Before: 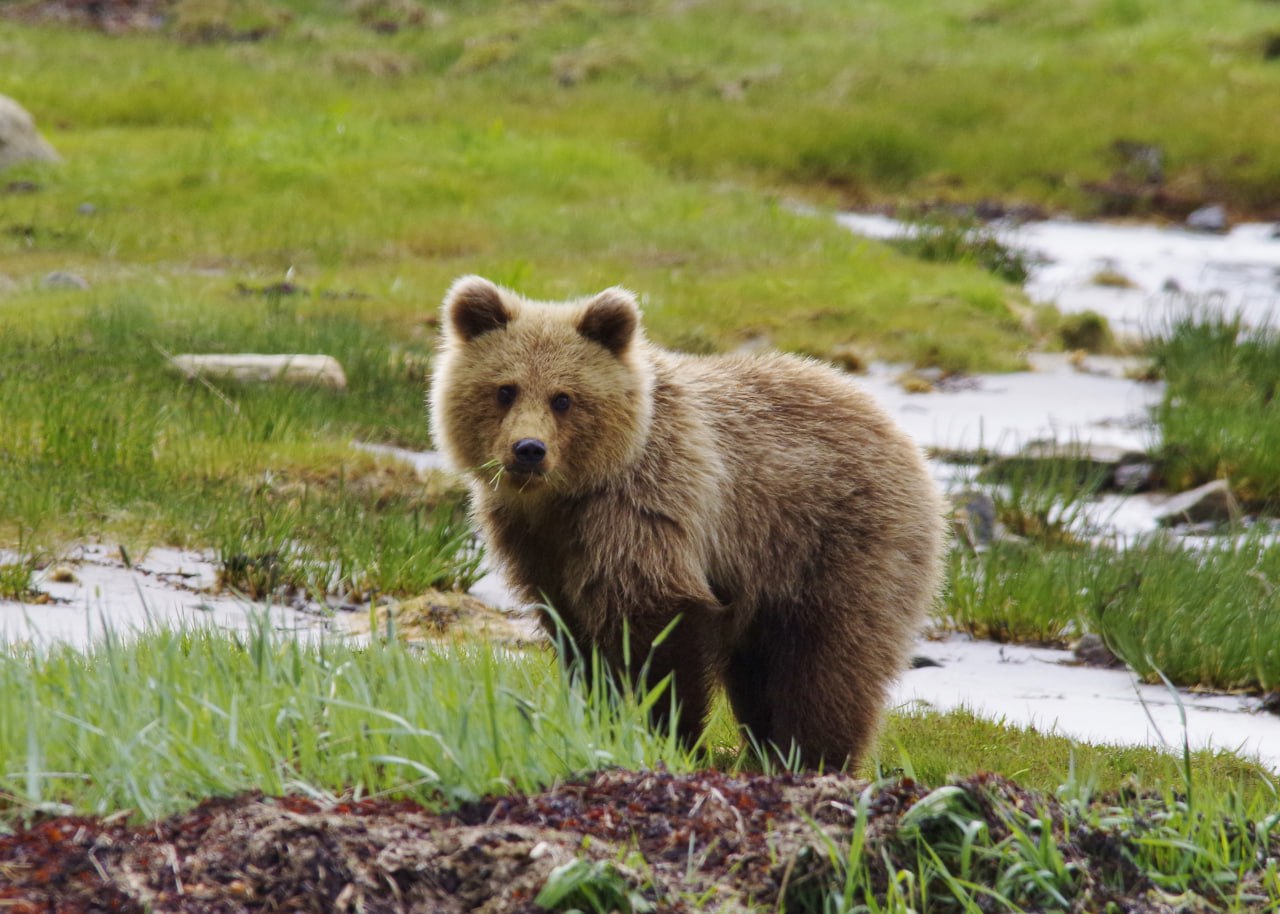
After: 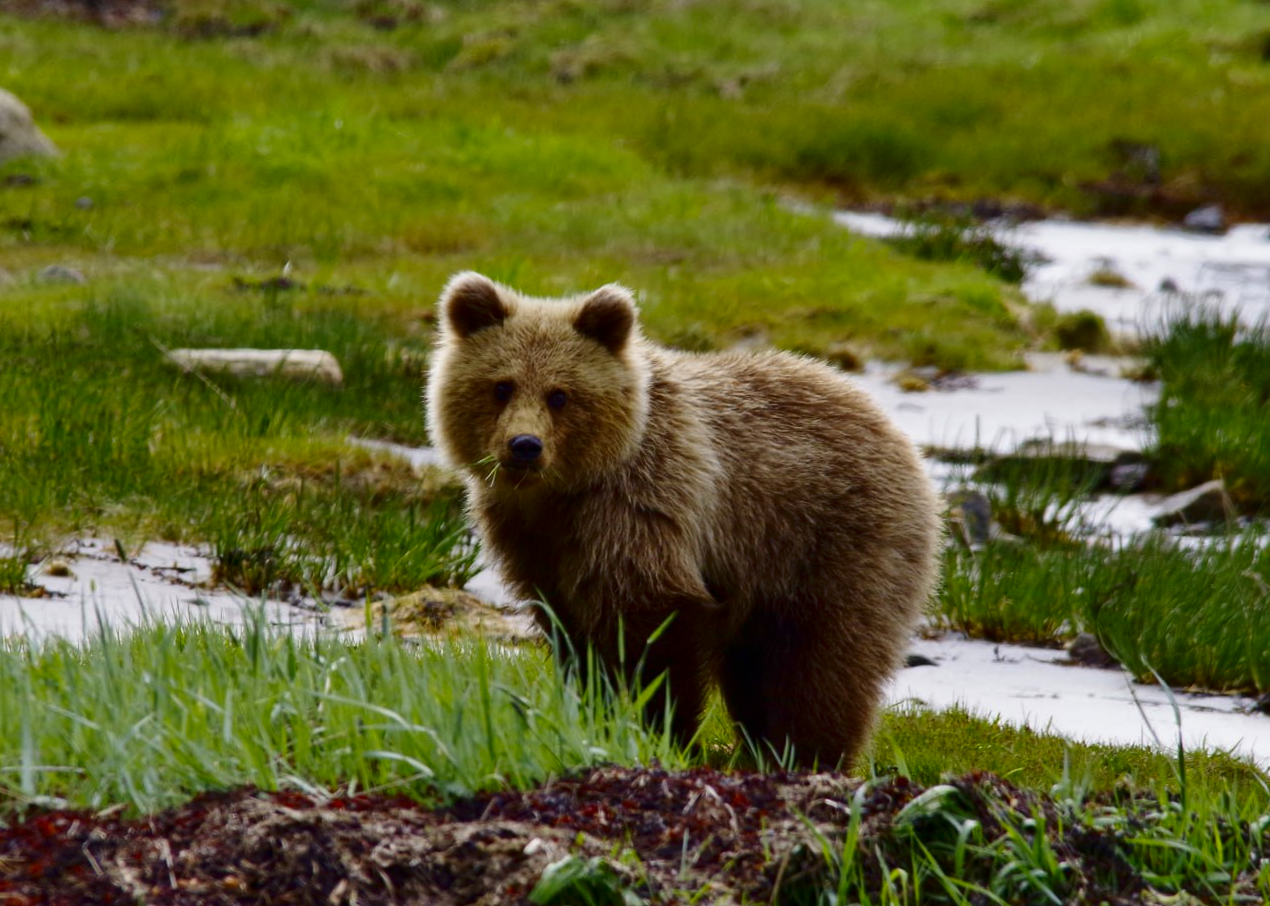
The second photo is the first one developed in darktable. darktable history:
crop and rotate: angle -0.321°
contrast brightness saturation: contrast 0.098, brightness -0.276, saturation 0.146
